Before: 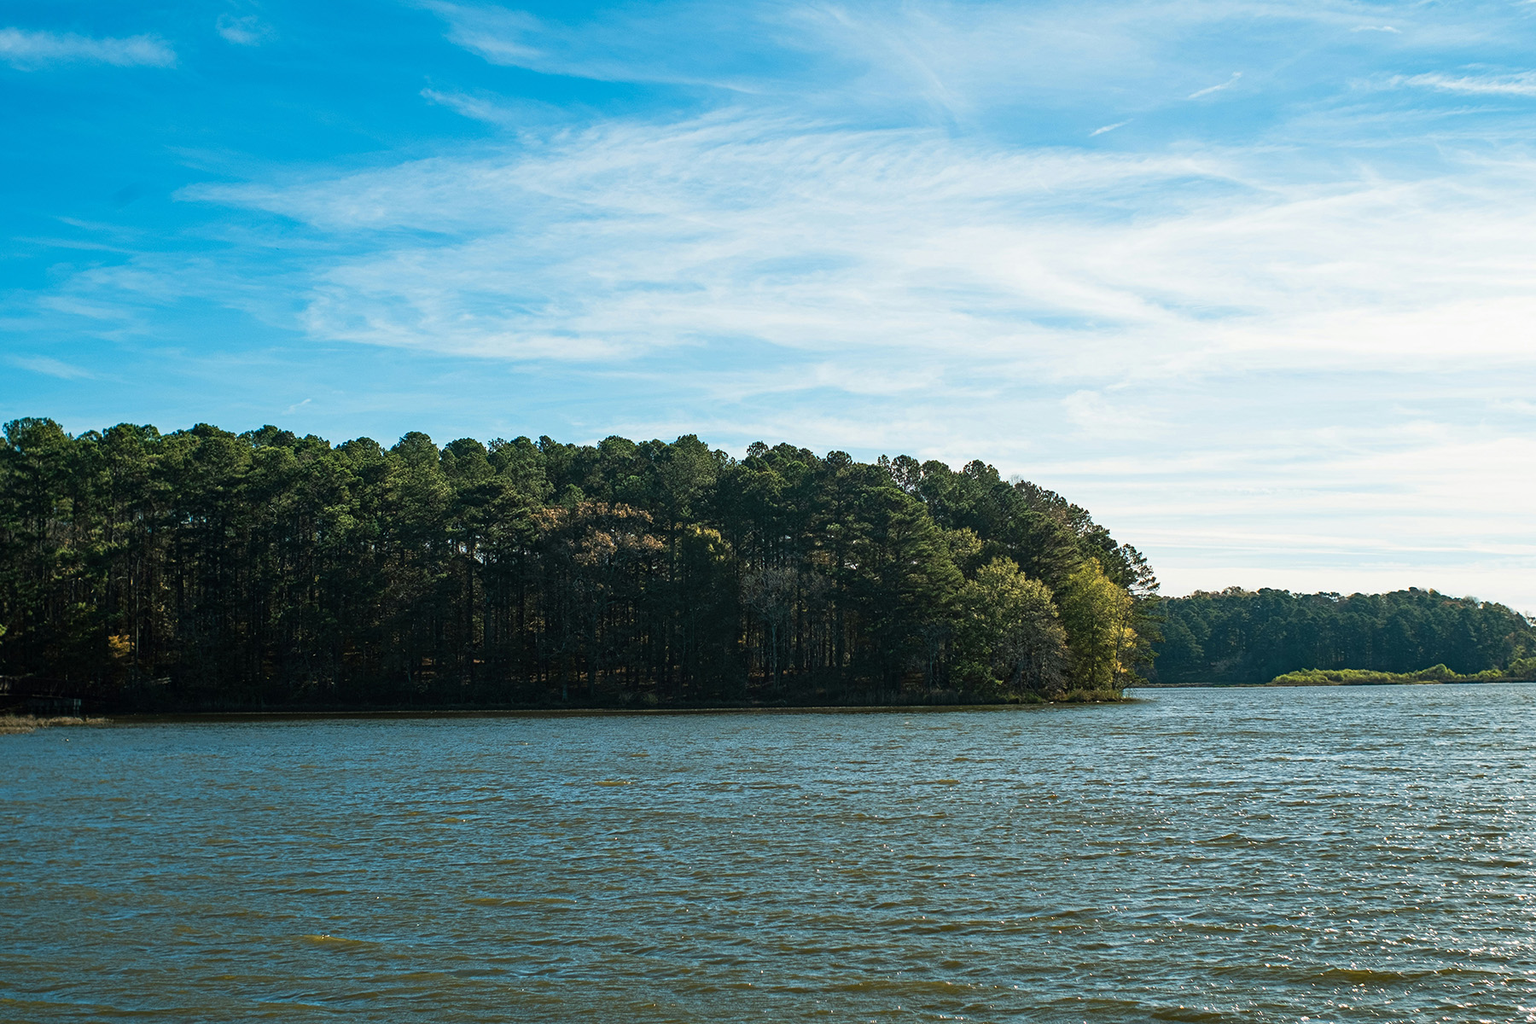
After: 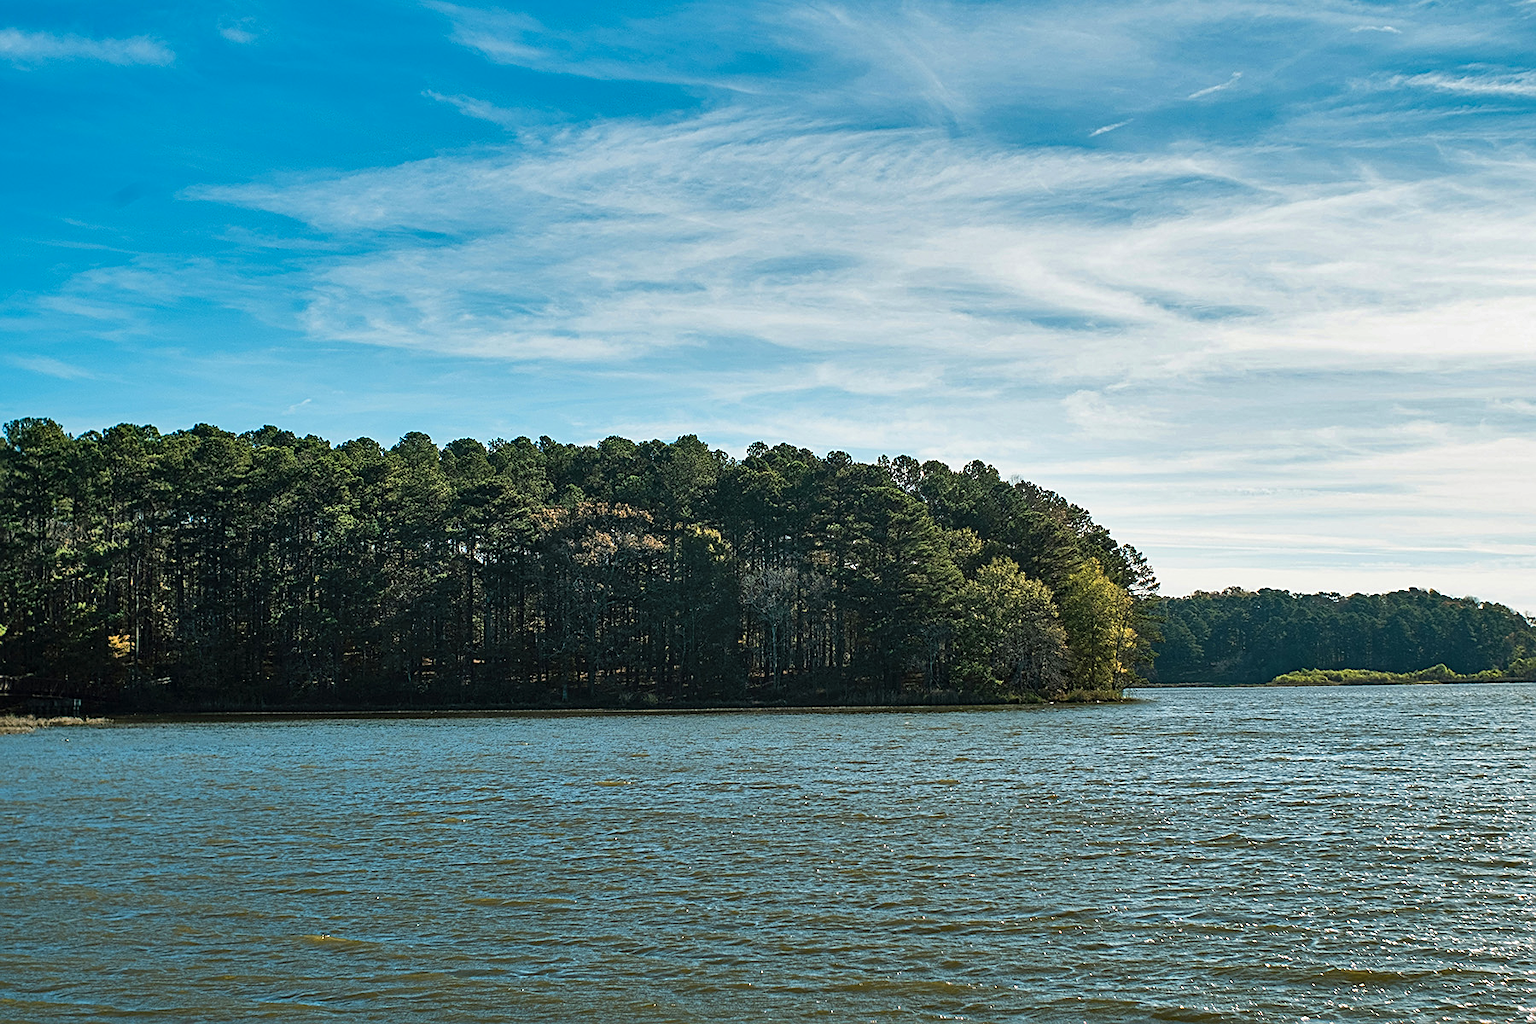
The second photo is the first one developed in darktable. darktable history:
sharpen: on, module defaults
shadows and highlights: shadows 60, highlights -60.23, soften with gaussian
